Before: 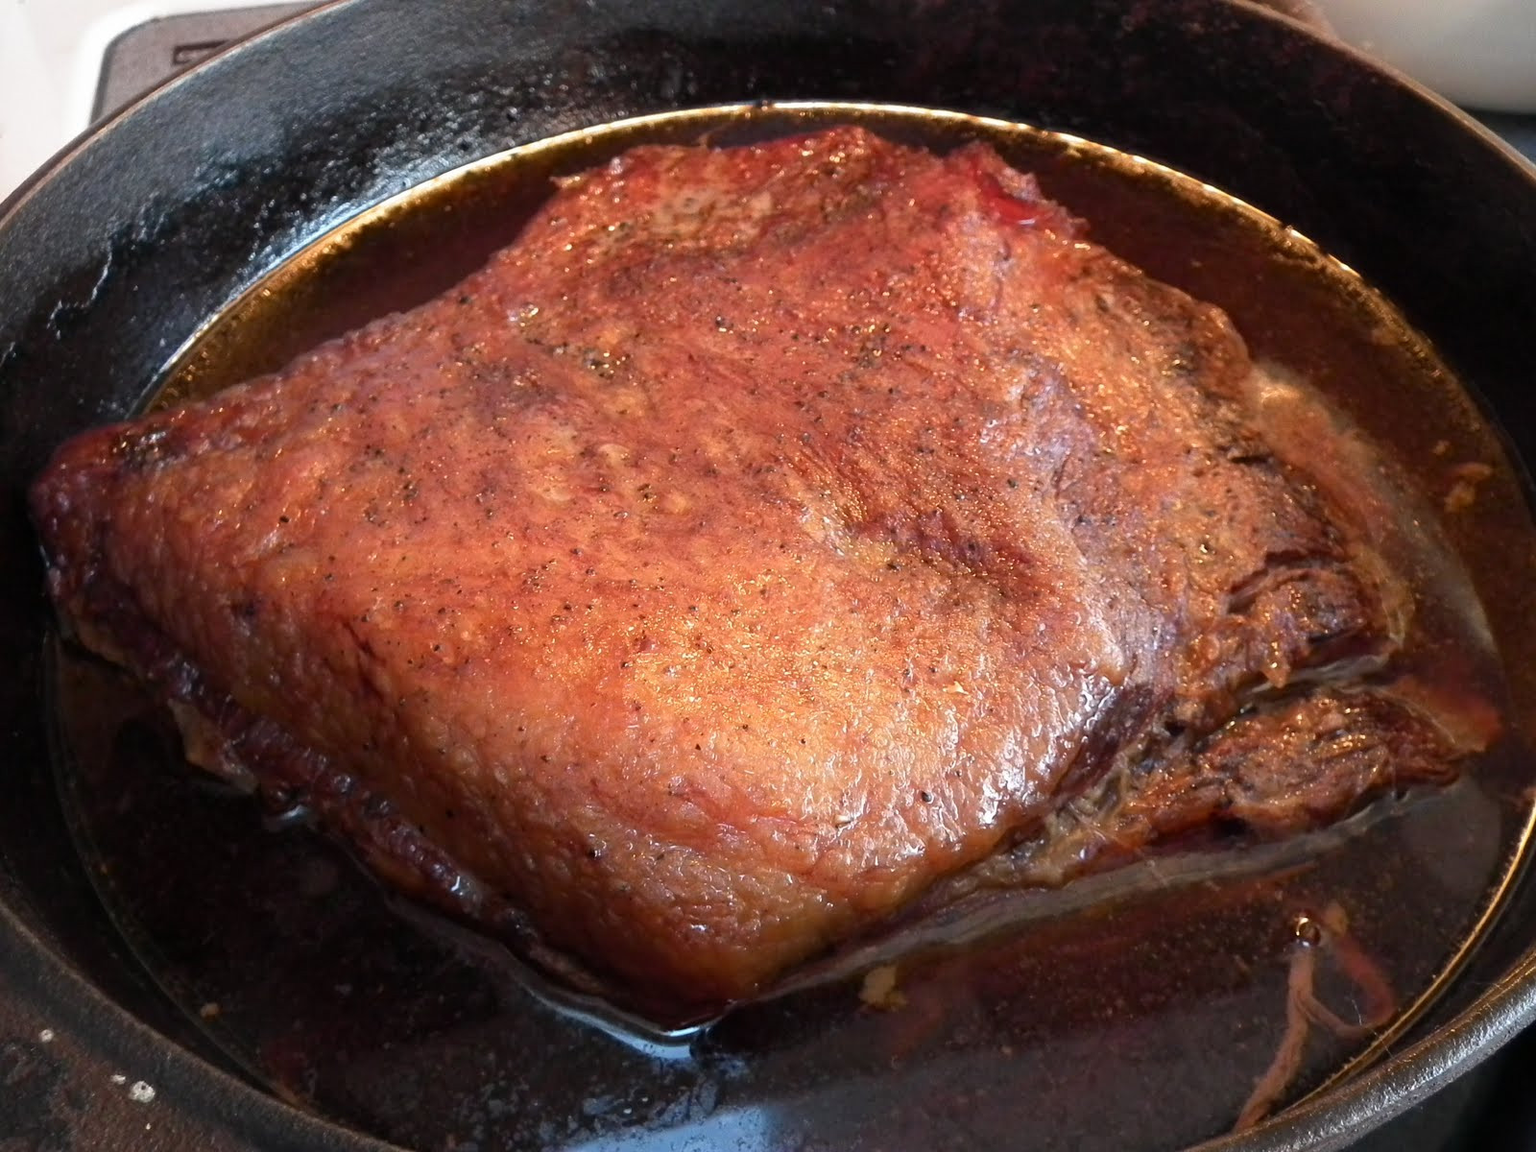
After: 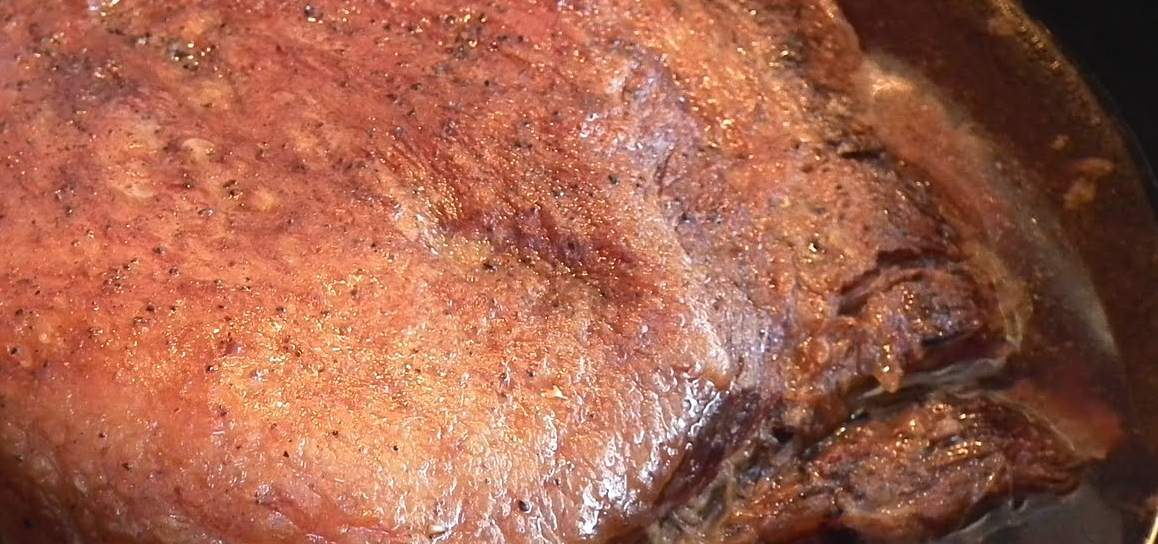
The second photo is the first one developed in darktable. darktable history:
contrast brightness saturation: contrast -0.09, brightness -0.036, saturation -0.114
crop and rotate: left 27.589%, top 27.06%, bottom 27.576%
exposure: exposure 0.202 EV, compensate highlight preservation false
sharpen: amount 0.214
local contrast: mode bilateral grid, contrast 100, coarseness 99, detail 109%, midtone range 0.2
